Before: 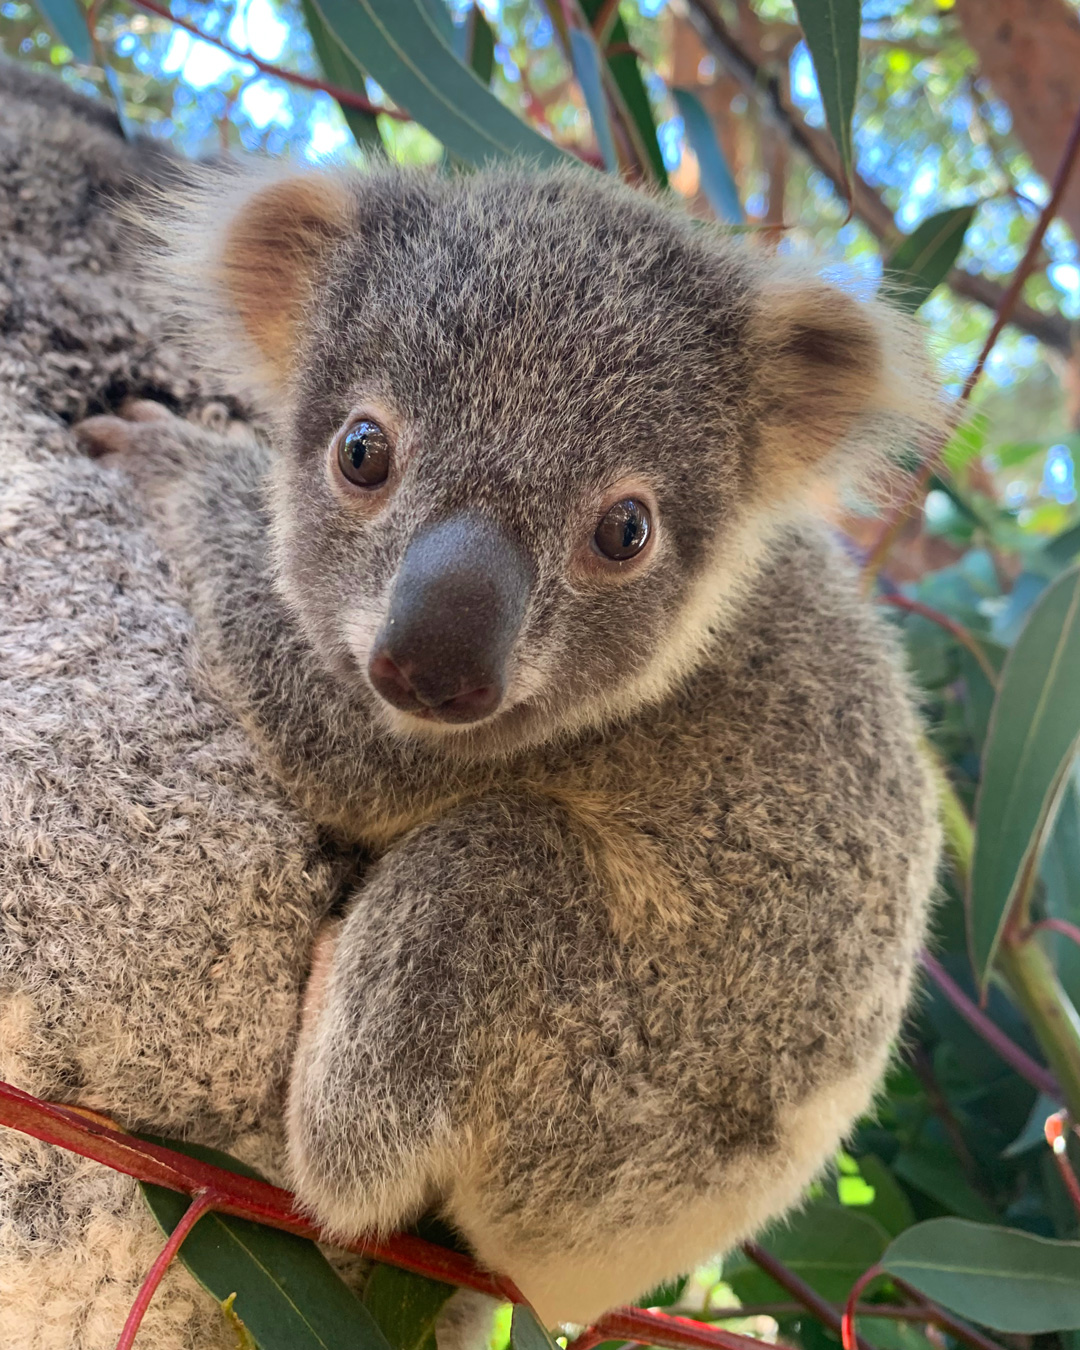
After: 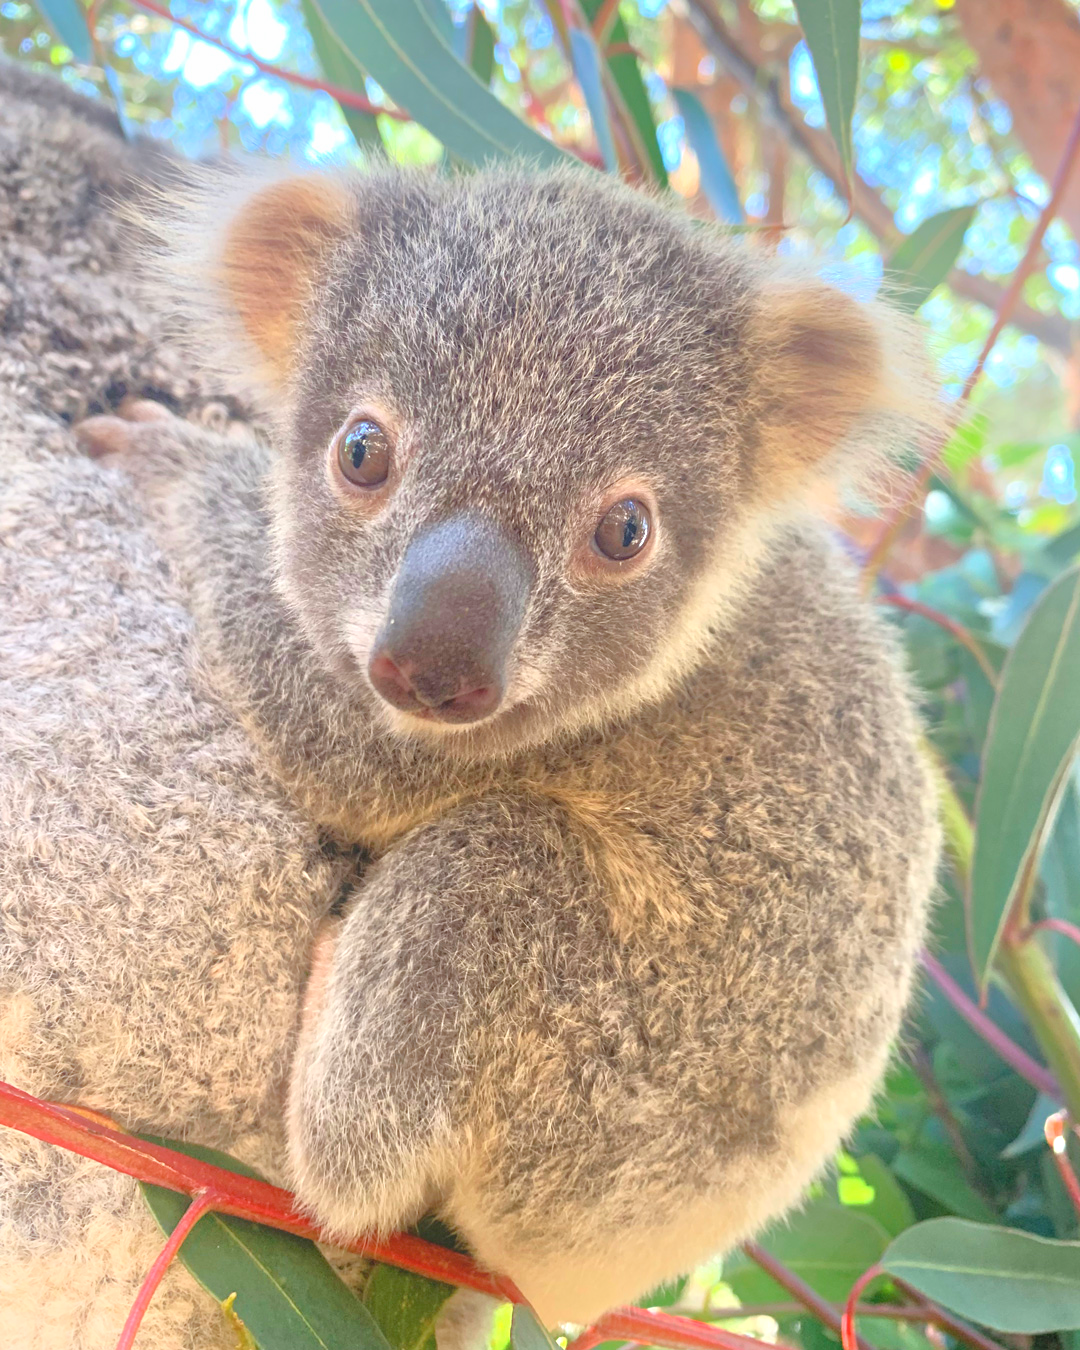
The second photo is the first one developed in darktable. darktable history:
tone equalizer: -8 EV 2 EV, -7 EV 2 EV, -6 EV 2 EV, -5 EV 2 EV, -4 EV 2 EV, -3 EV 1.5 EV, -2 EV 1 EV, -1 EV 0.5 EV
shadows and highlights: shadows 32, highlights -32, soften with gaussian
bloom: on, module defaults
